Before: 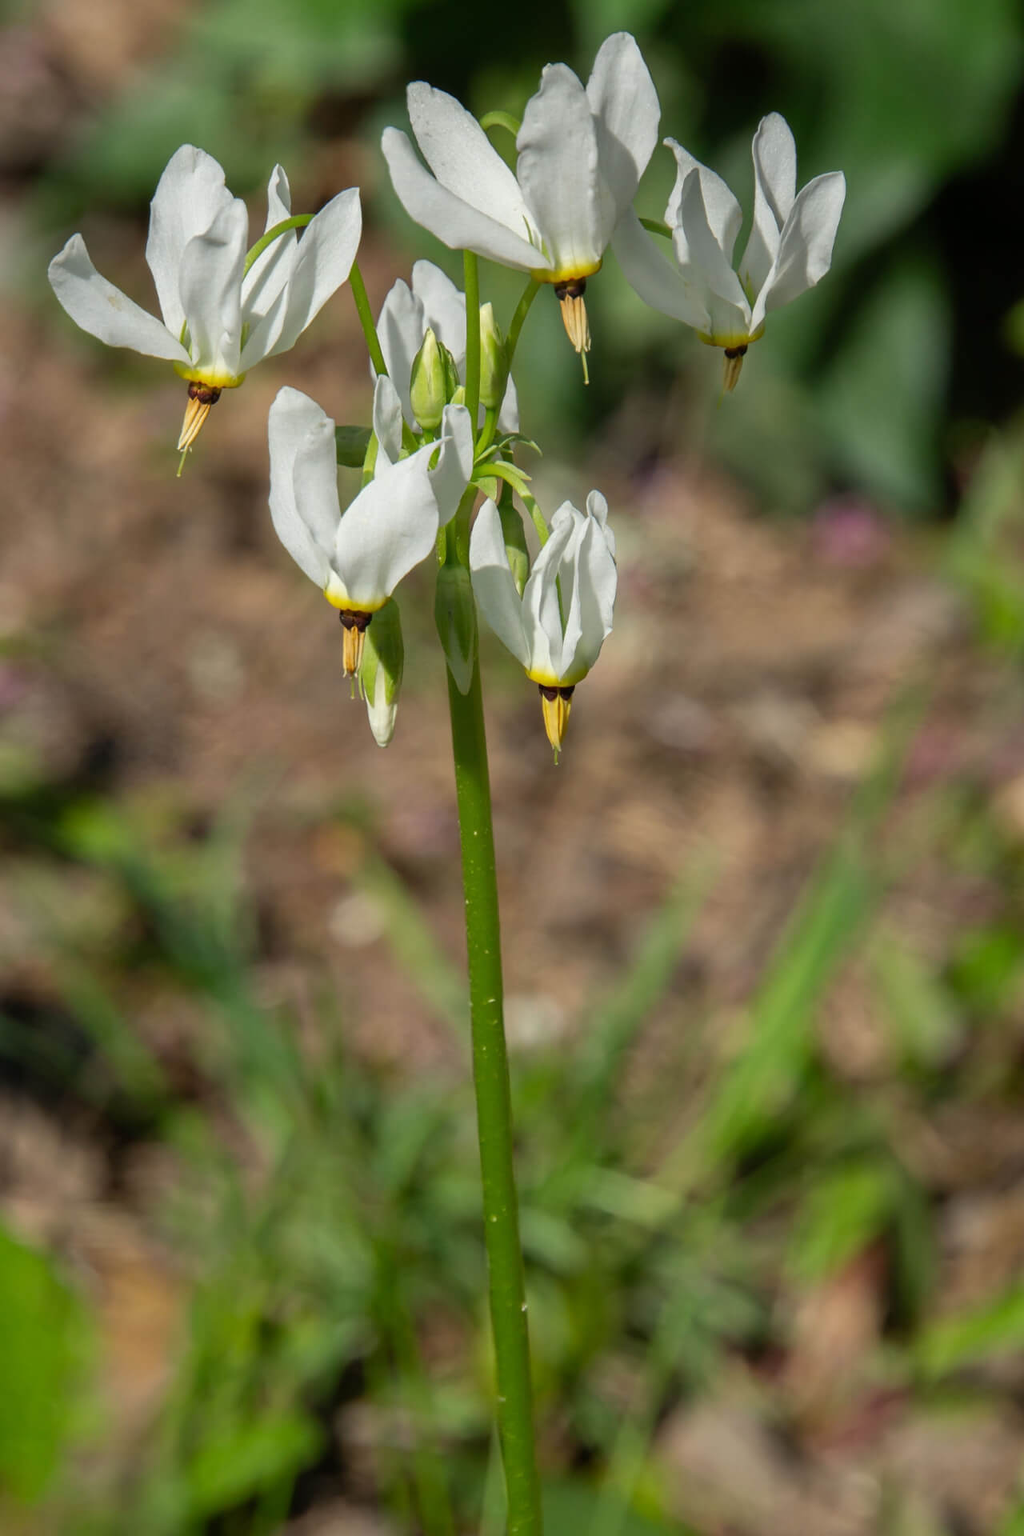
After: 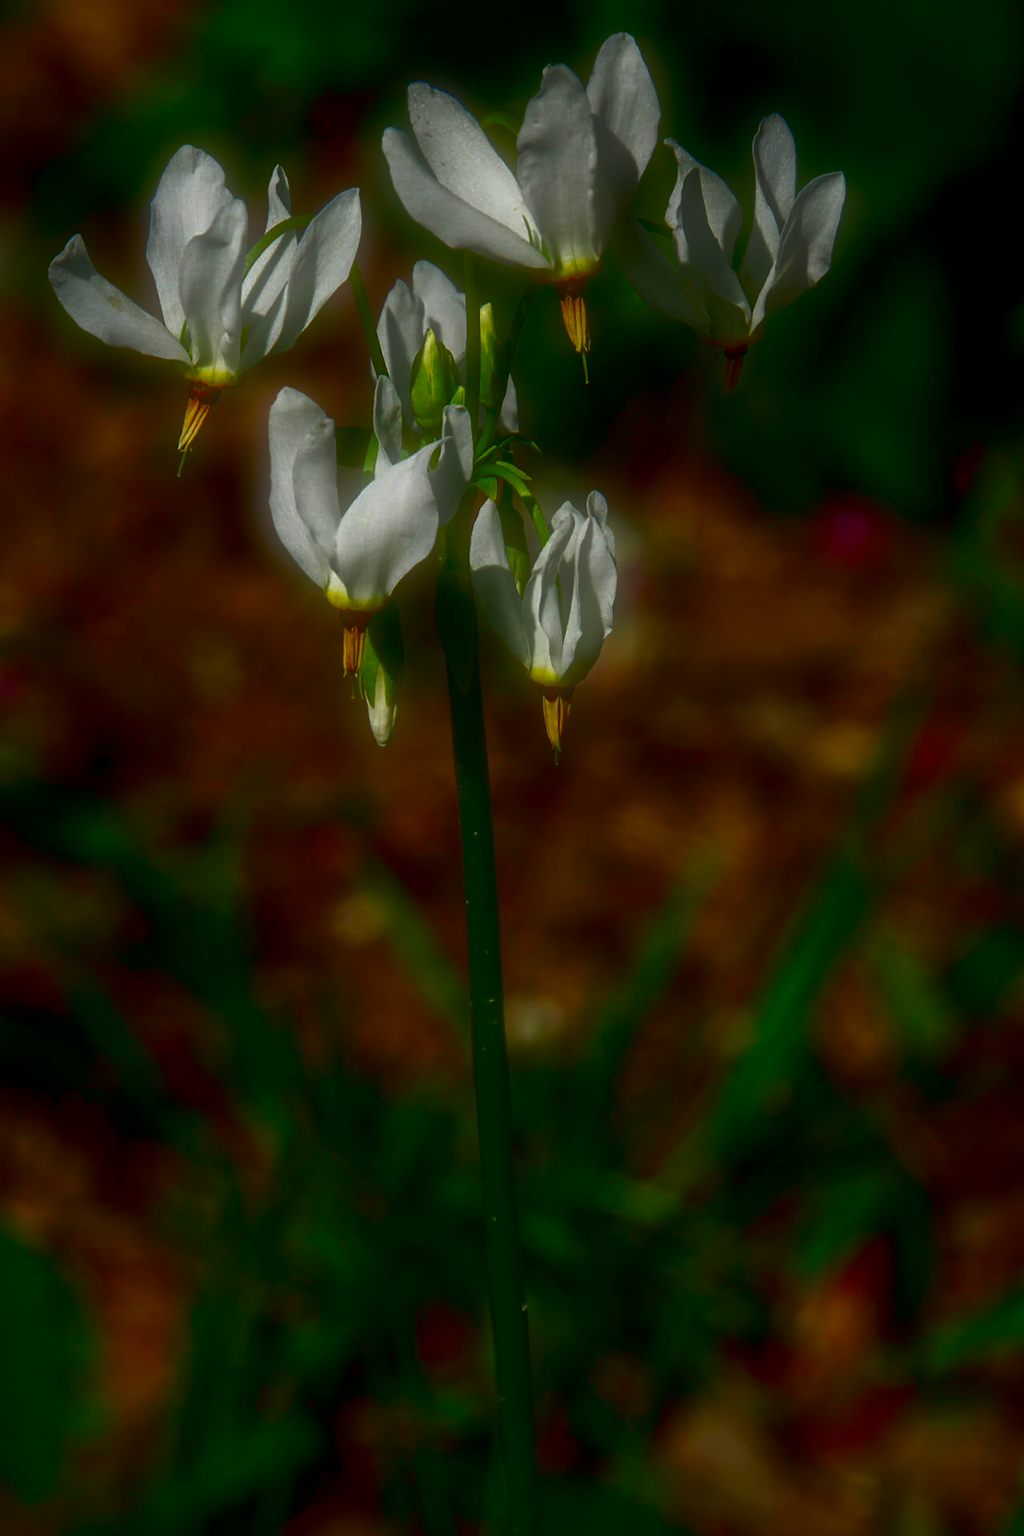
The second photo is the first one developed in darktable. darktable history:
contrast brightness saturation: brightness -1, saturation 1
soften: size 60.24%, saturation 65.46%, brightness 0.506 EV, mix 25.7%
